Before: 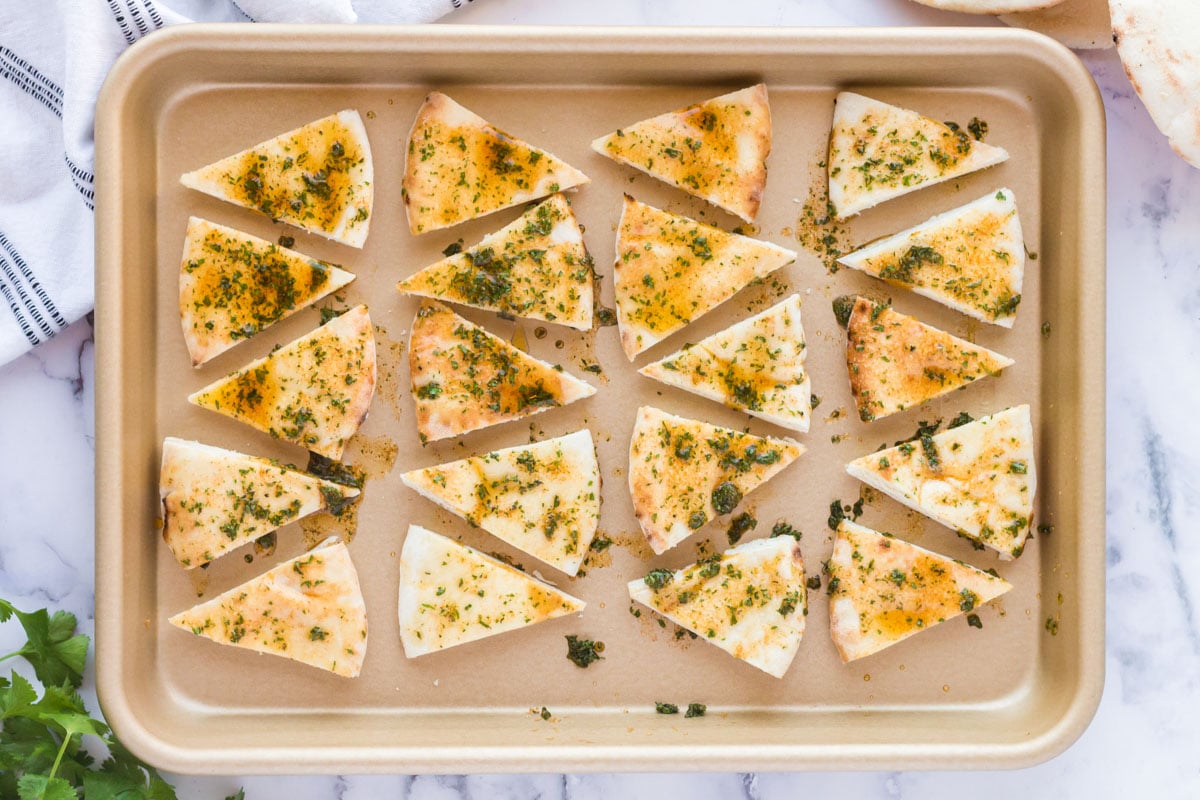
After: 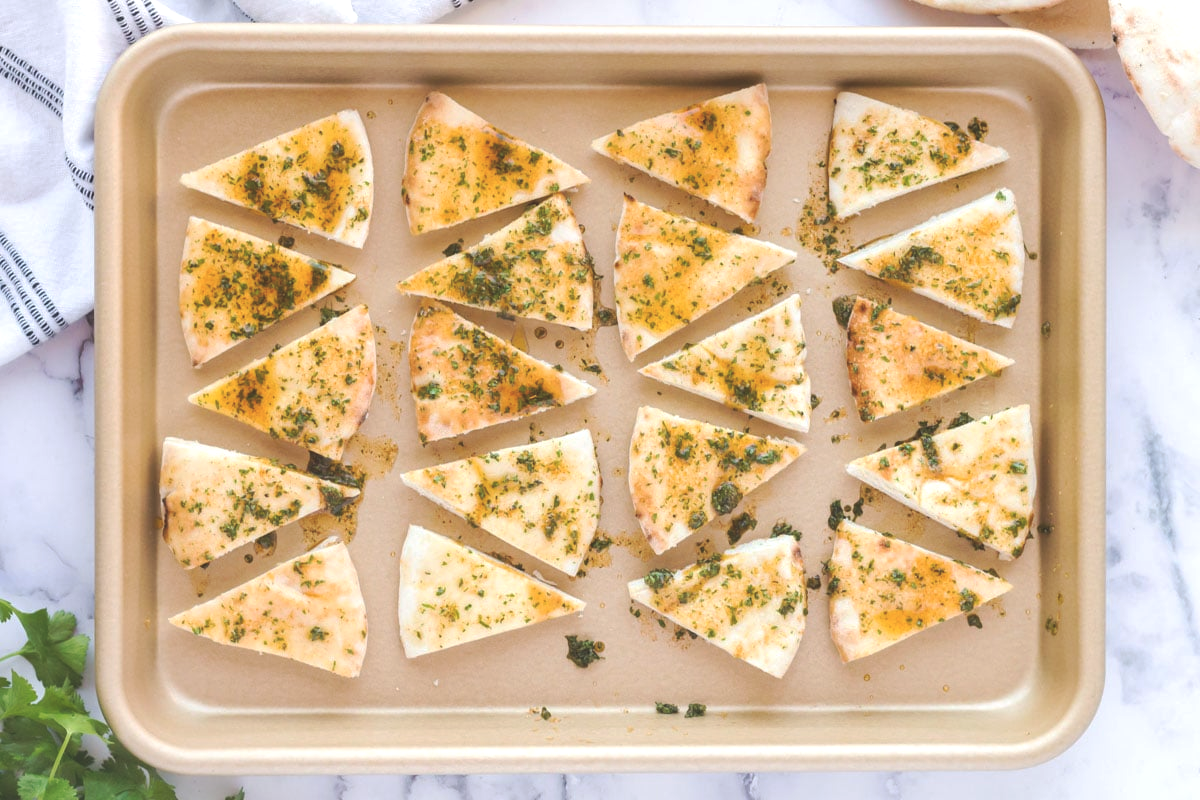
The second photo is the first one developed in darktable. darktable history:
tone curve: curves: ch0 [(0, 0) (0.003, 0.125) (0.011, 0.139) (0.025, 0.155) (0.044, 0.174) (0.069, 0.192) (0.1, 0.211) (0.136, 0.234) (0.177, 0.262) (0.224, 0.296) (0.277, 0.337) (0.335, 0.385) (0.399, 0.436) (0.468, 0.5) (0.543, 0.573) (0.623, 0.644) (0.709, 0.713) (0.801, 0.791) (0.898, 0.881) (1, 1)], preserve colors none
vibrance: vibrance 0%
exposure: exposure 0.2 EV, compensate highlight preservation false
